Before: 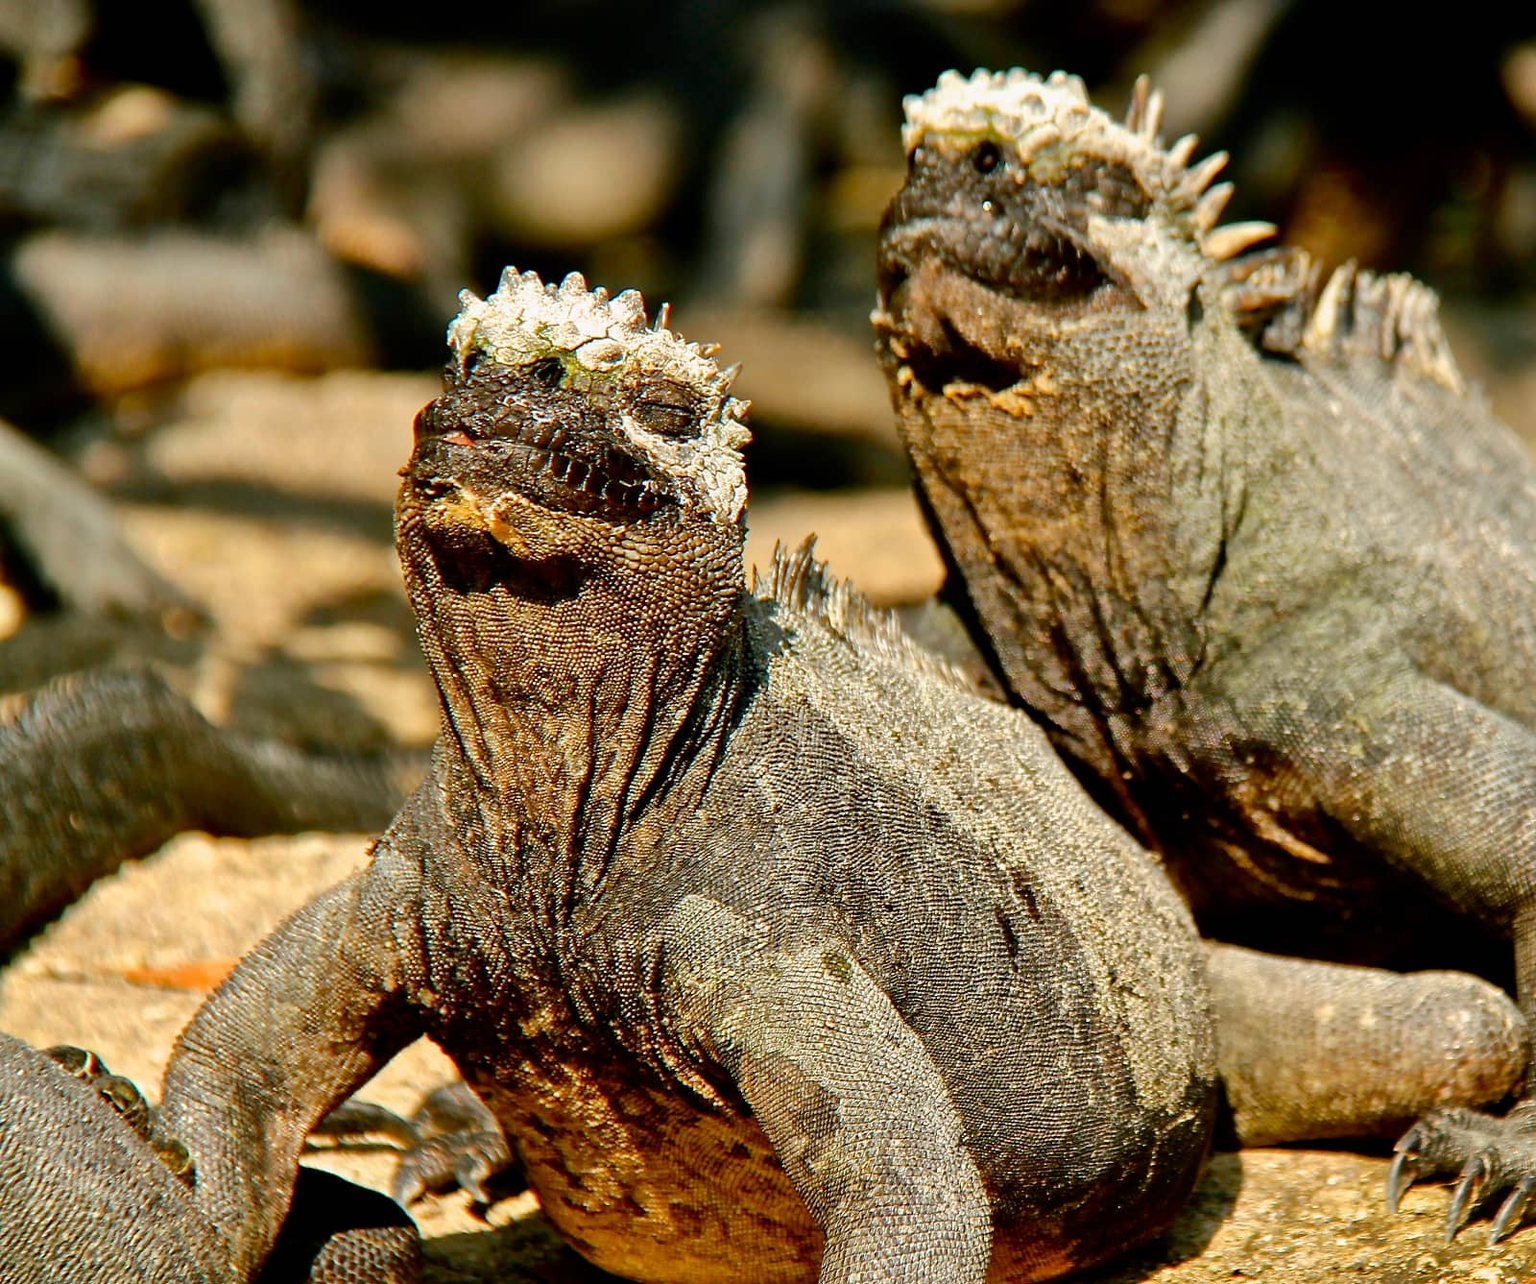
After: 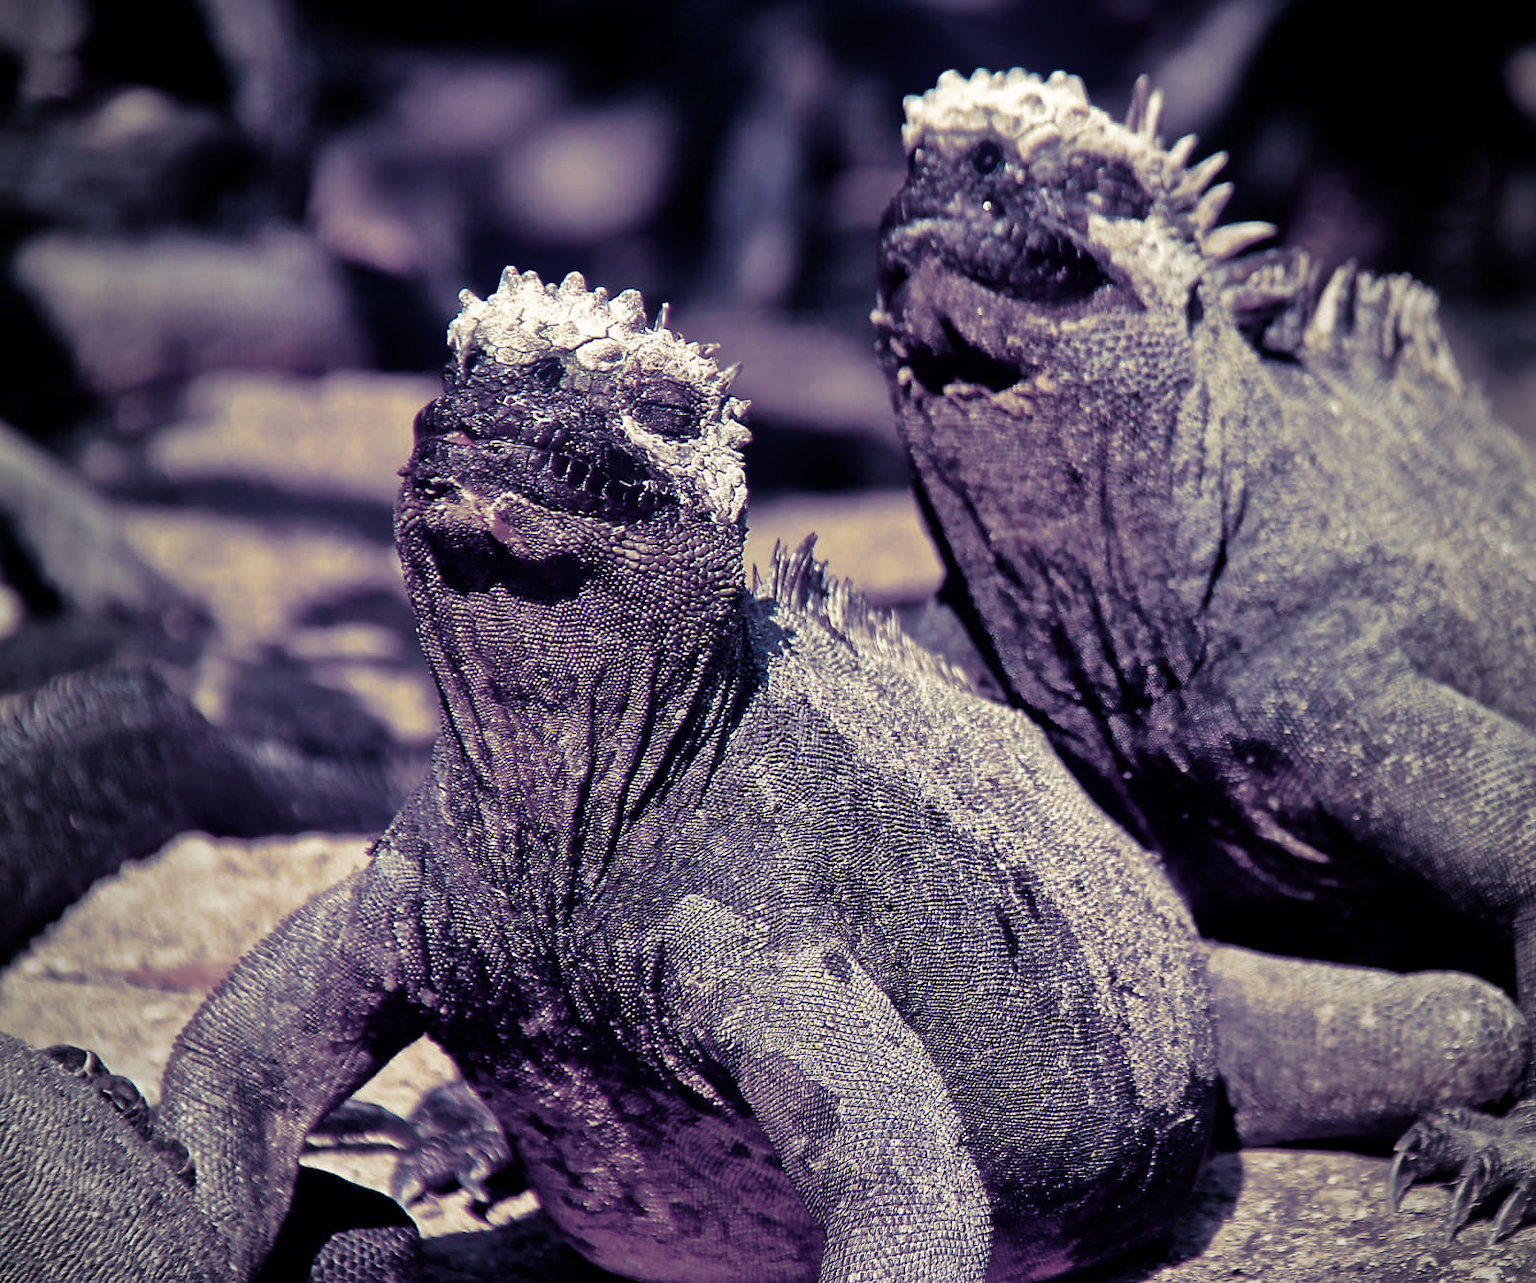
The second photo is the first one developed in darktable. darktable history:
vignetting #1: fall-off start 97%, fall-off radius 100%, width/height ratio 0.609, unbound false
bloom #2: size 23.29%, threshold 98.39%, strength 8.43%
velvia #2: strength 79.52%, mid-tones bias 0.956
lowlight vision #2: transition x [0, 0.2, 0.4, 0.6, 0.8, 1], transition y [0.885, 1.147, 0.665, 0.426, 0.396, 0.347]
monochrome #1: a 39.9, b -11.51, size 0.5
velvia #1: strength 67.07%, mid-tones bias 0.972
split-toning #1: shadows › hue 242.67°, shadows › saturation 0.733, highlights › hue 0°, highlights › saturation 0.874, balance -53.304, compress 23.79%
bloom #1: size 23.29%, threshold 98.39%, strength 8.43%
velvia: strength 67.07%, mid-tones bias 0.972
vignetting: fall-off start 97%, fall-off radius 100%, width/height ratio 0.609, unbound false
bloom: size 13.65%, threshold 98.39%, strength 4.82%
lowlight vision: transition x [0, 0.2, 0.4, 0.6, 0.8, 1], transition y [0.907, 0.966, 1.002, 0.609, 0.398, 0.347]
split-toning: shadows › hue 242.67°, shadows › saturation 0.733, highlights › hue 45.33°, highlights › saturation 0.667, balance -53.304, compress 21.15%
